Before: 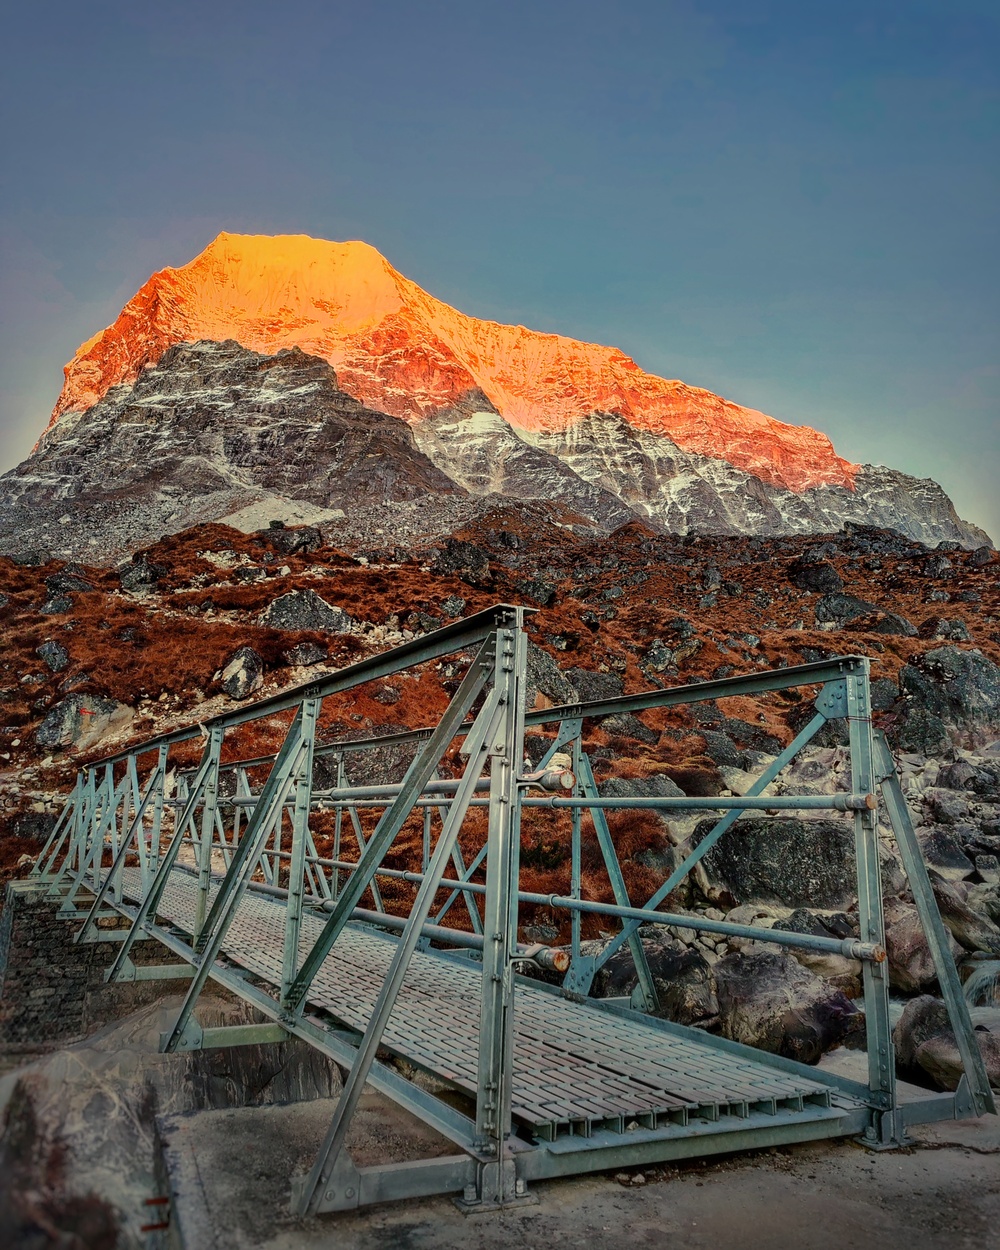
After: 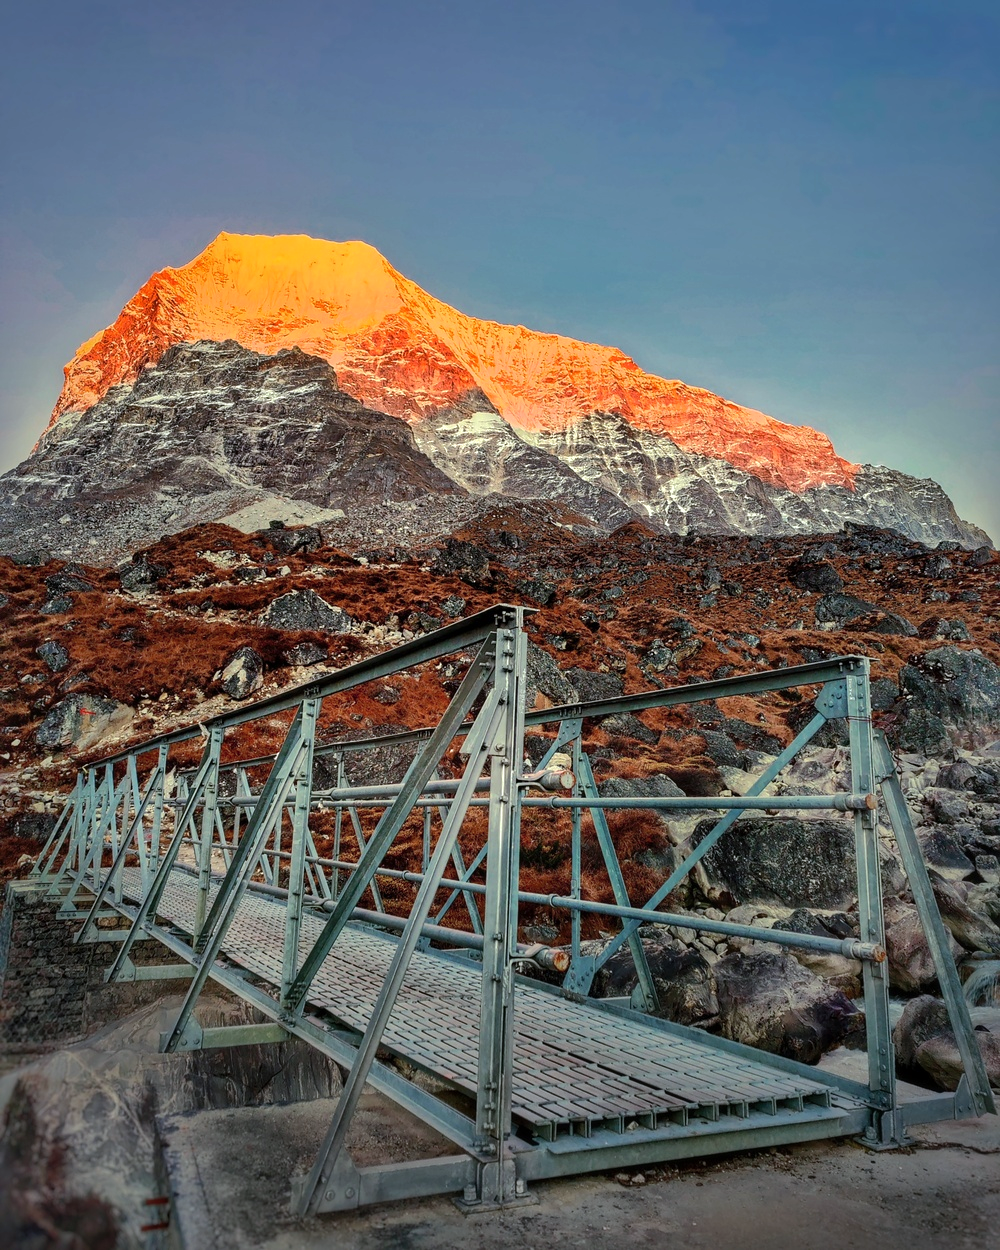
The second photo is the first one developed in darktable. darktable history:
tone equalizer: -8 EV -0.417 EV, -7 EV -0.389 EV, -6 EV -0.333 EV, -5 EV -0.222 EV, -3 EV 0.222 EV, -2 EV 0.333 EV, -1 EV 0.389 EV, +0 EV 0.417 EV, edges refinement/feathering 500, mask exposure compensation -1.57 EV, preserve details no
shadows and highlights: on, module defaults
white balance: red 0.976, blue 1.04
